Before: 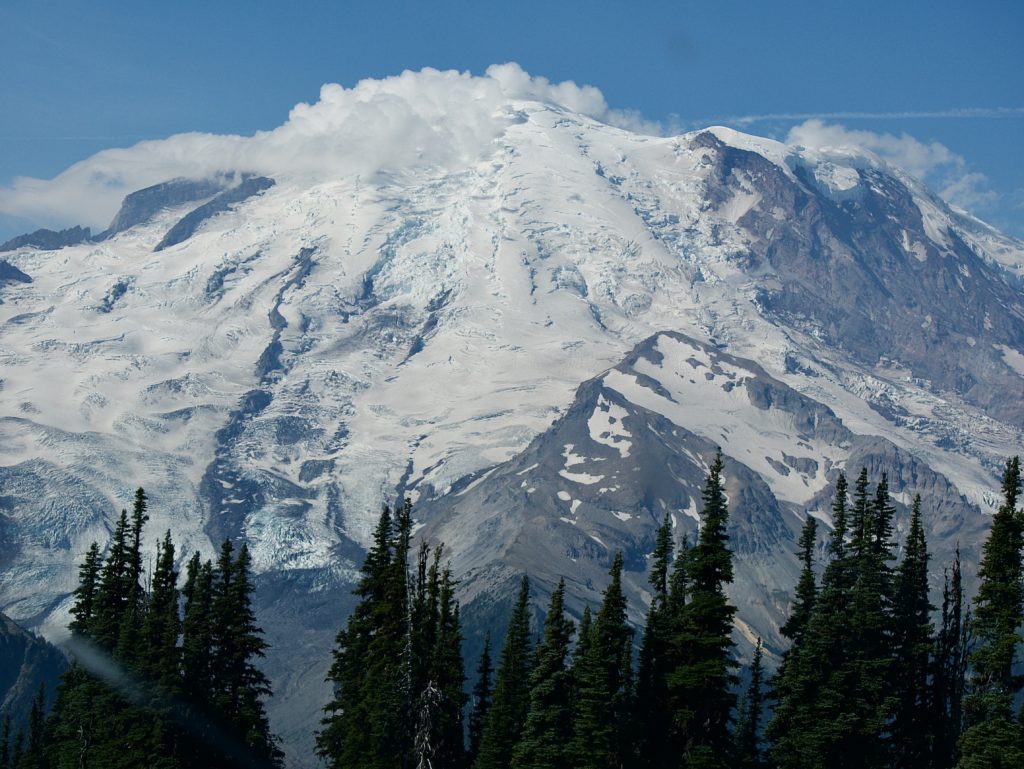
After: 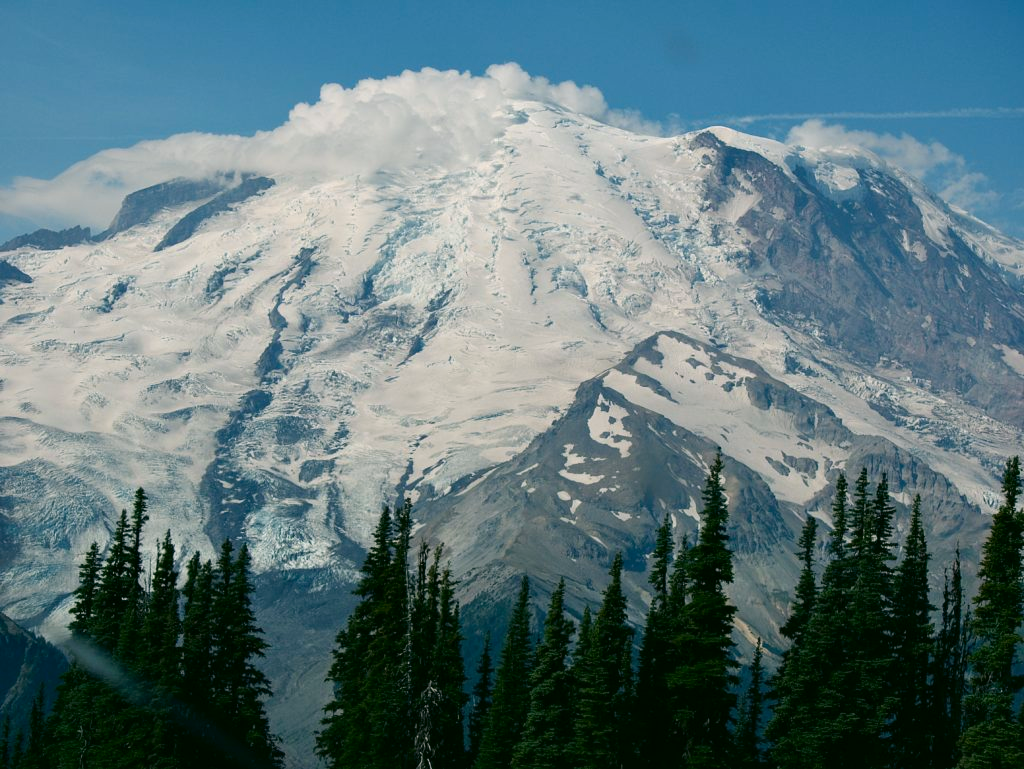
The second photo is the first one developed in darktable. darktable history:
color correction: highlights a* 4.02, highlights b* 4.98, shadows a* -7.55, shadows b* 4.98
tone equalizer: on, module defaults
